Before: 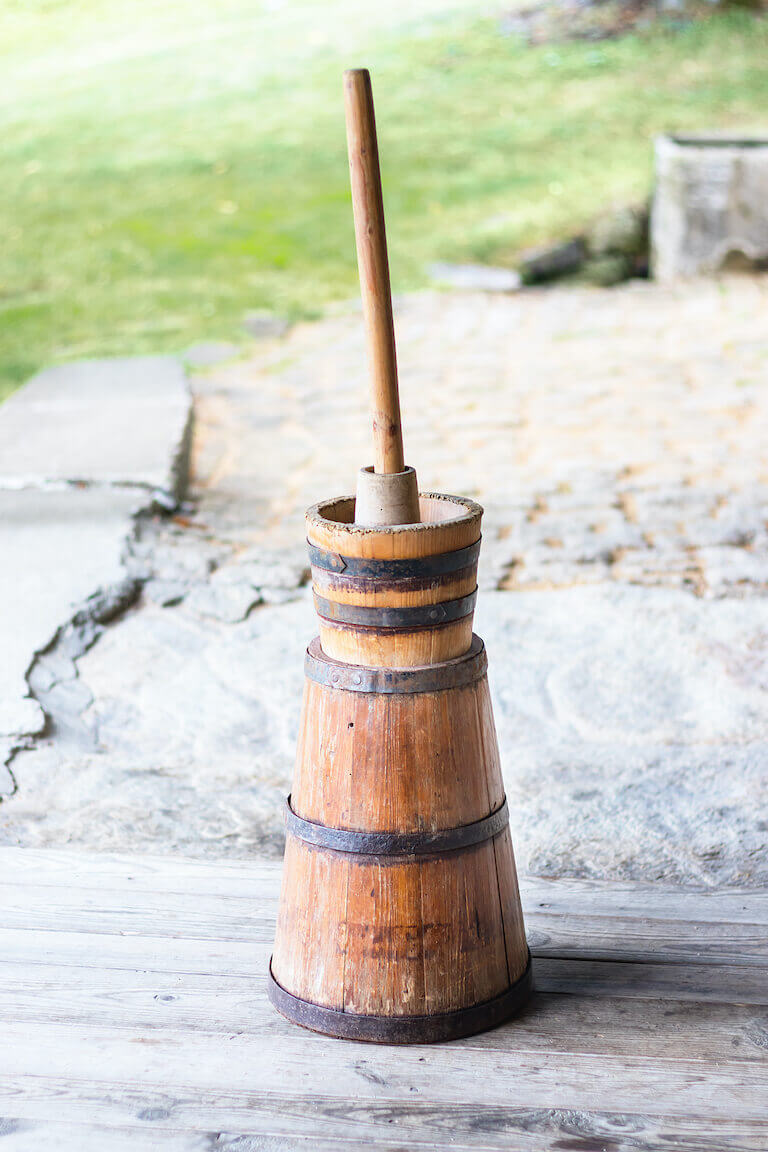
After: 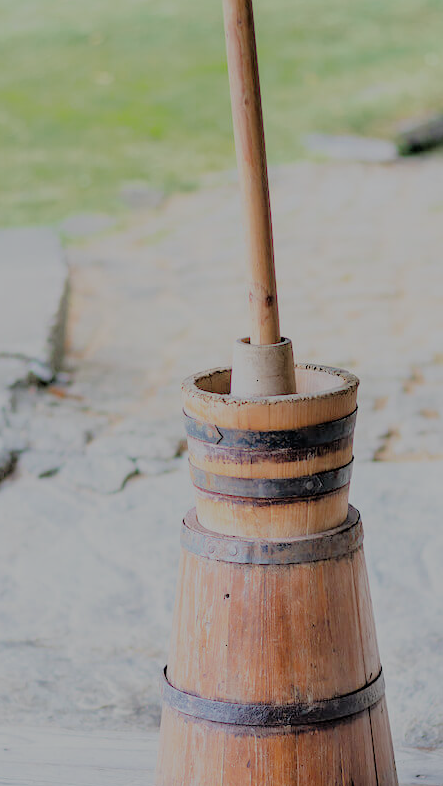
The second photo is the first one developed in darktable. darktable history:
crop: left 16.202%, top 11.208%, right 26.045%, bottom 20.557%
filmic rgb: black relative exposure -4.42 EV, white relative exposure 6.58 EV, hardness 1.85, contrast 0.5
